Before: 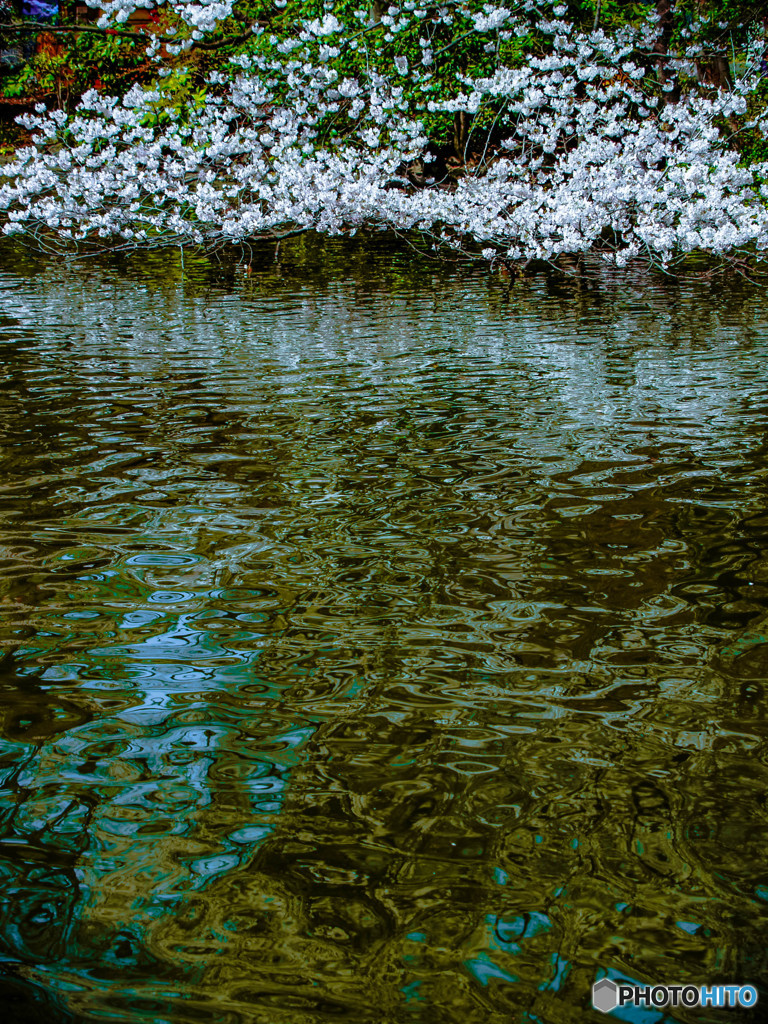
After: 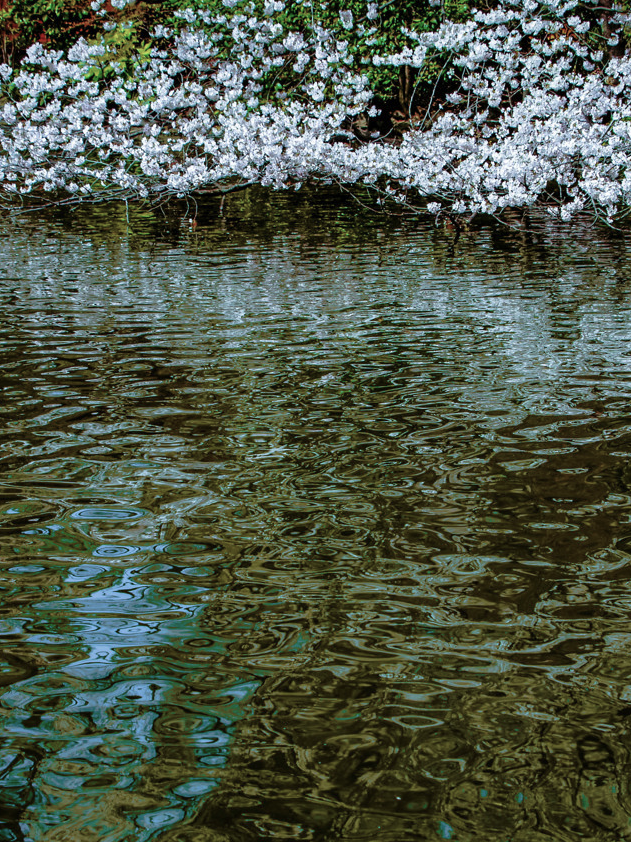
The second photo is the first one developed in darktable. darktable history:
crop and rotate: left 7.196%, top 4.574%, right 10.605%, bottom 13.178%
color balance: input saturation 80.07%
